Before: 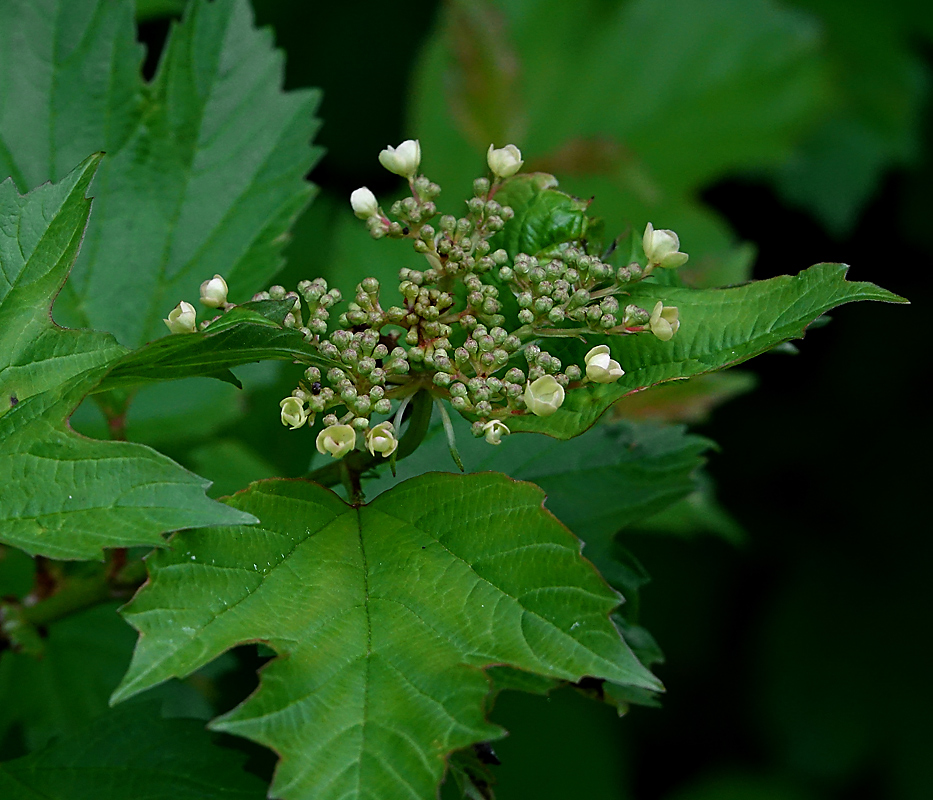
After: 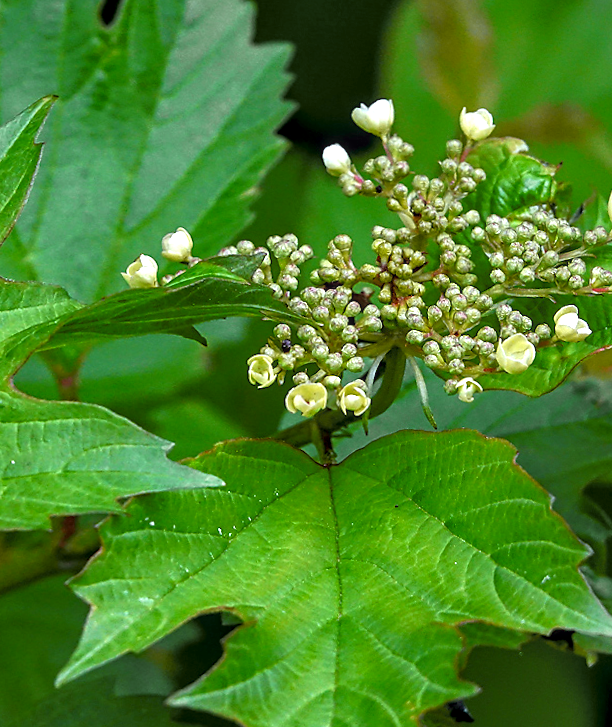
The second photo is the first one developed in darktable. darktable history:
crop and rotate: left 6.617%, right 26.717%
rotate and perspective: rotation -0.013°, lens shift (vertical) -0.027, lens shift (horizontal) 0.178, crop left 0.016, crop right 0.989, crop top 0.082, crop bottom 0.918
shadows and highlights: soften with gaussian
white balance: red 0.967, blue 1.049
local contrast: on, module defaults
tone curve: curves: ch0 [(0, 0) (0.15, 0.17) (0.452, 0.437) (0.611, 0.588) (0.751, 0.749) (1, 1)]; ch1 [(0, 0) (0.325, 0.327) (0.413, 0.442) (0.475, 0.467) (0.512, 0.522) (0.541, 0.55) (0.617, 0.612) (0.695, 0.697) (1, 1)]; ch2 [(0, 0) (0.386, 0.397) (0.452, 0.459) (0.505, 0.498) (0.536, 0.546) (0.574, 0.571) (0.633, 0.653) (1, 1)], color space Lab, independent channels, preserve colors none
exposure: black level correction 0, exposure 1.1 EV, compensate highlight preservation false
